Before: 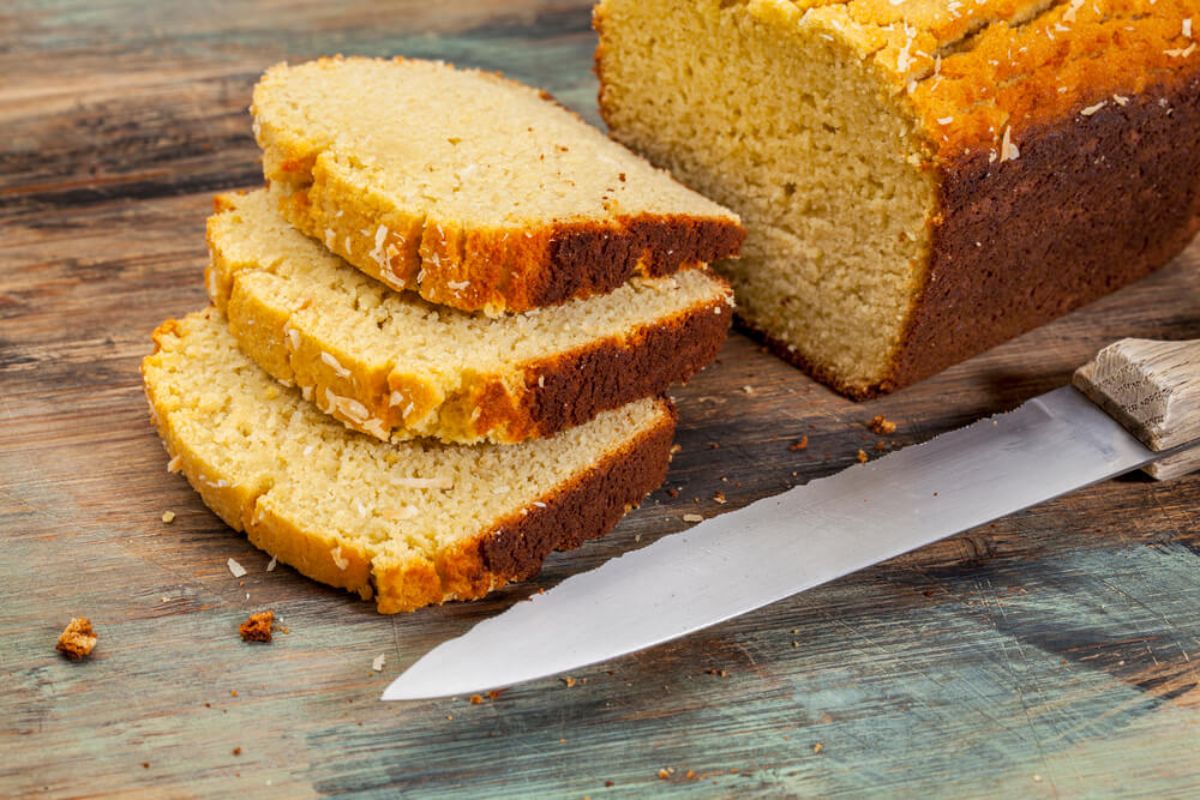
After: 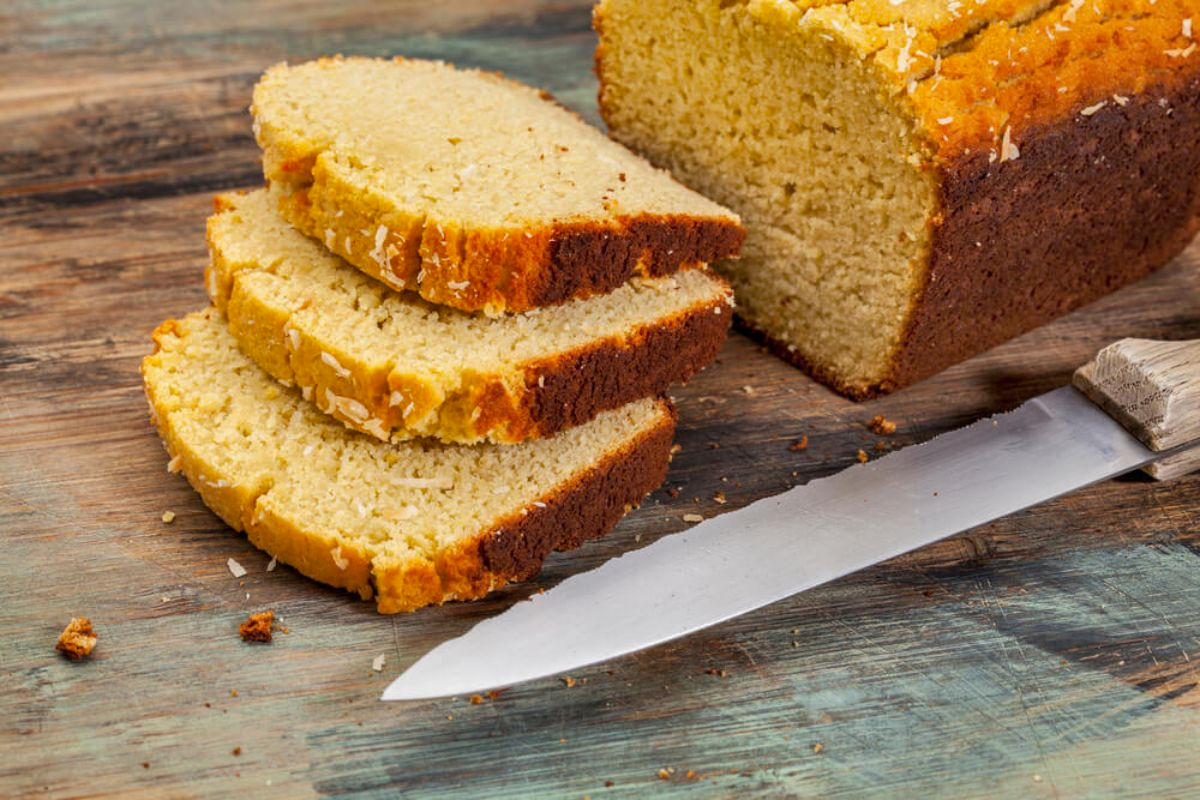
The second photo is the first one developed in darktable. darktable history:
tone equalizer: edges refinement/feathering 500, mask exposure compensation -1.57 EV, preserve details no
shadows and highlights: soften with gaussian
